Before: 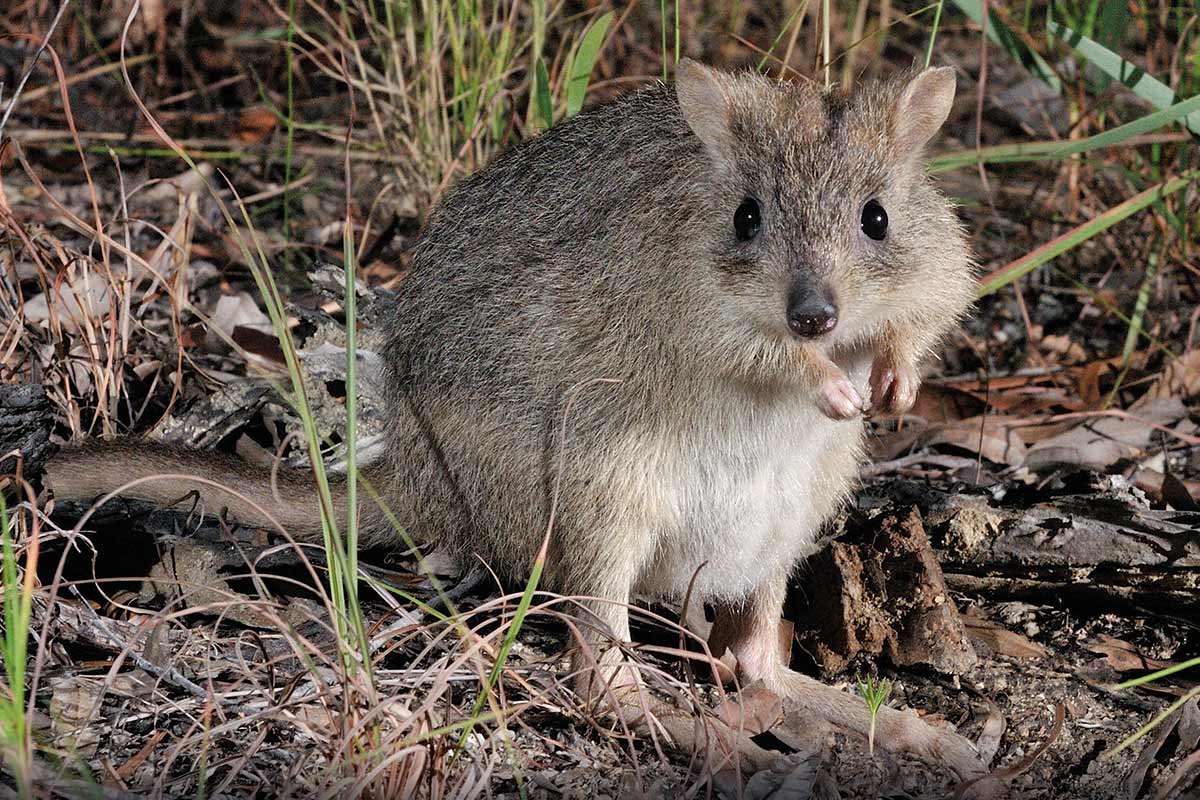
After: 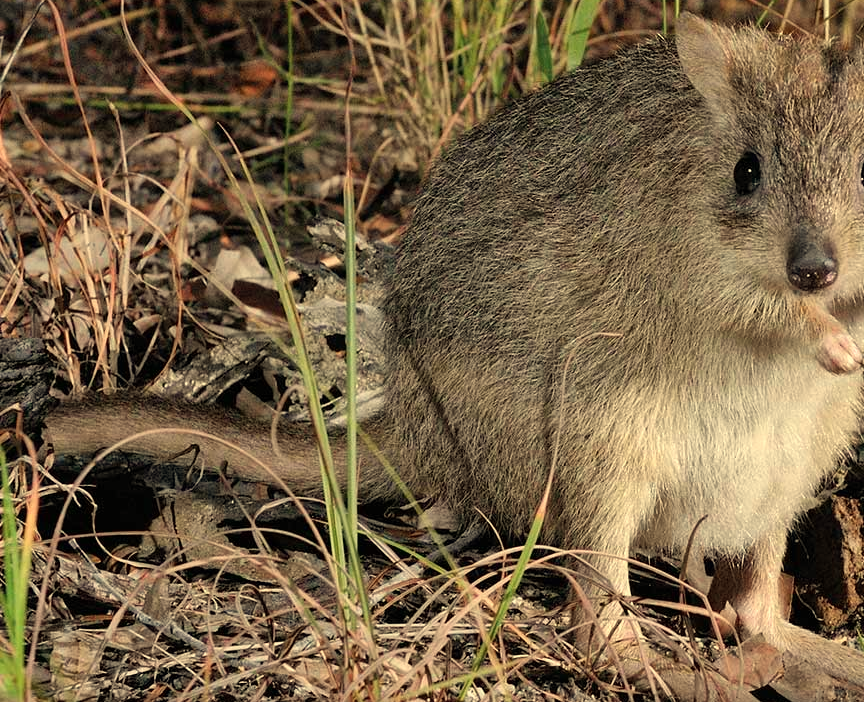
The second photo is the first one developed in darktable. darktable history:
crop: top 5.803%, right 27.864%, bottom 5.804%
white balance: red 1.08, blue 0.791
